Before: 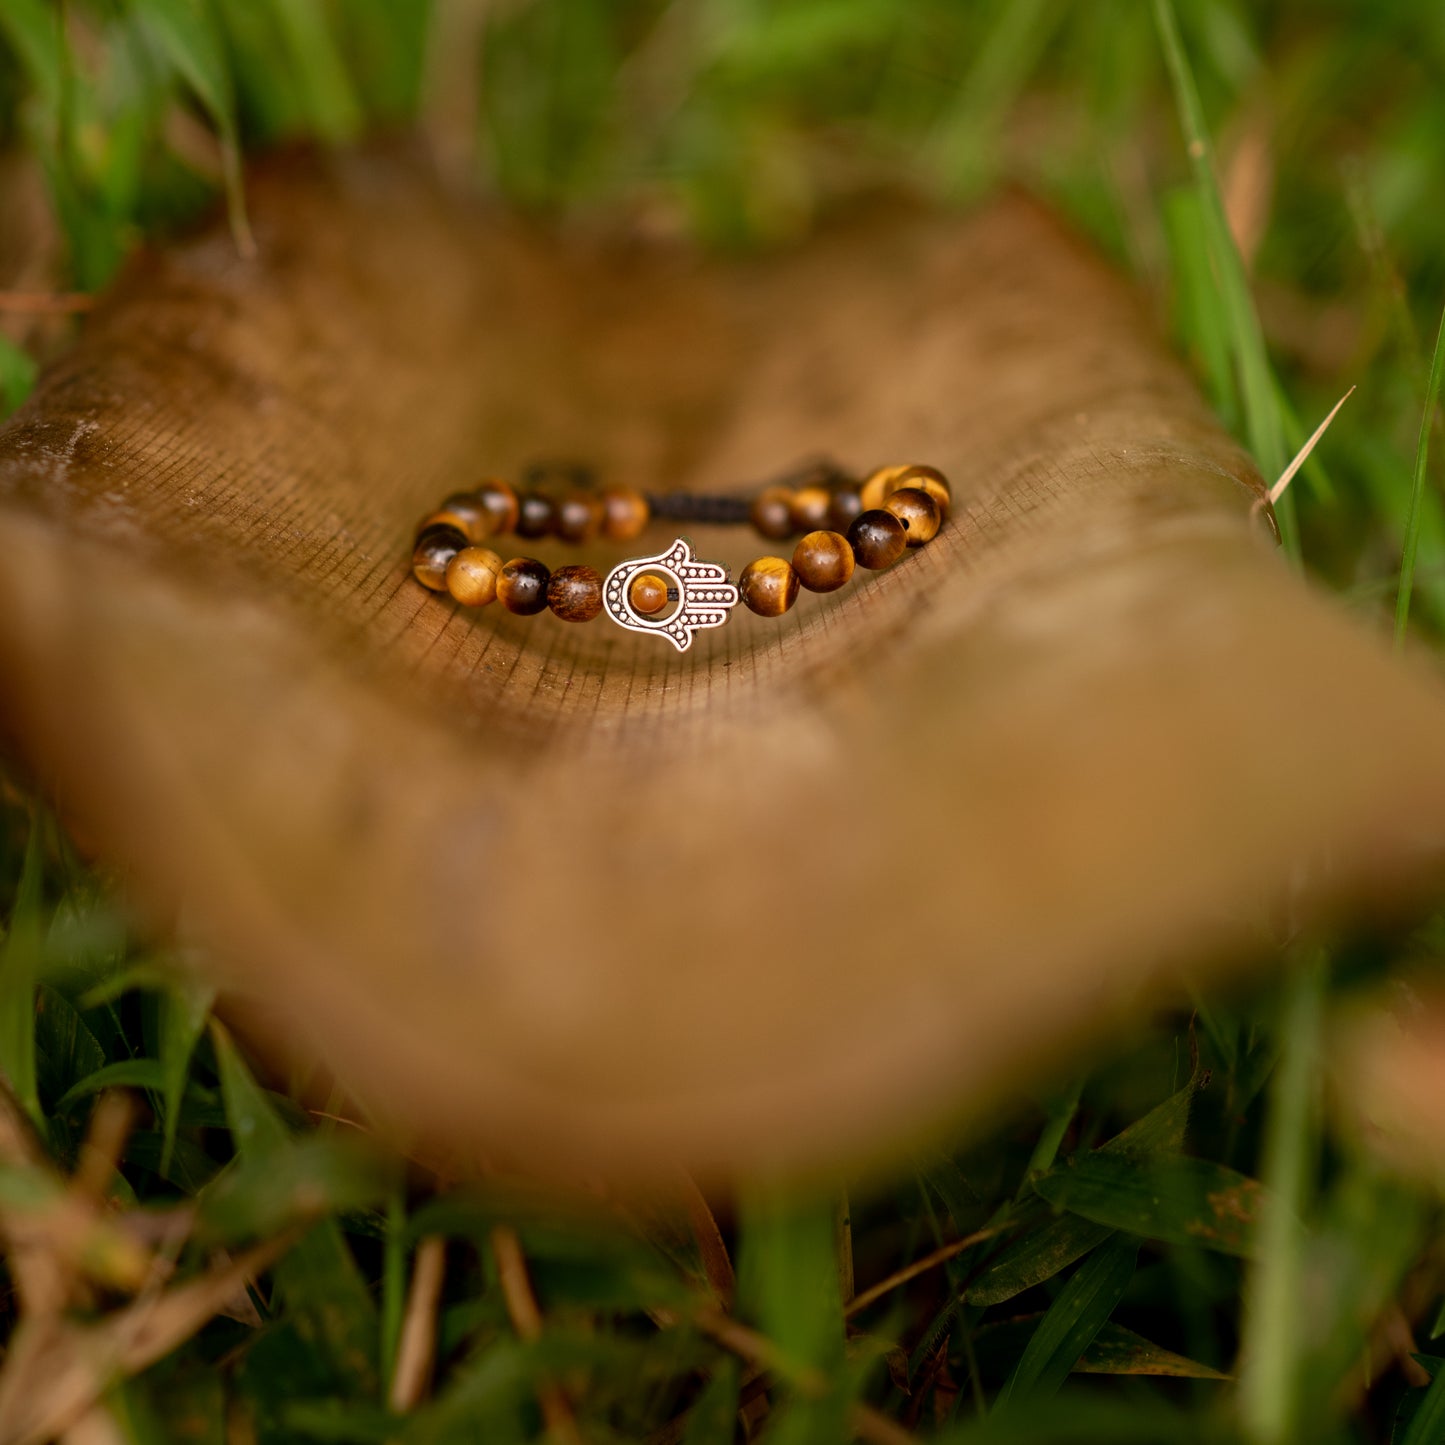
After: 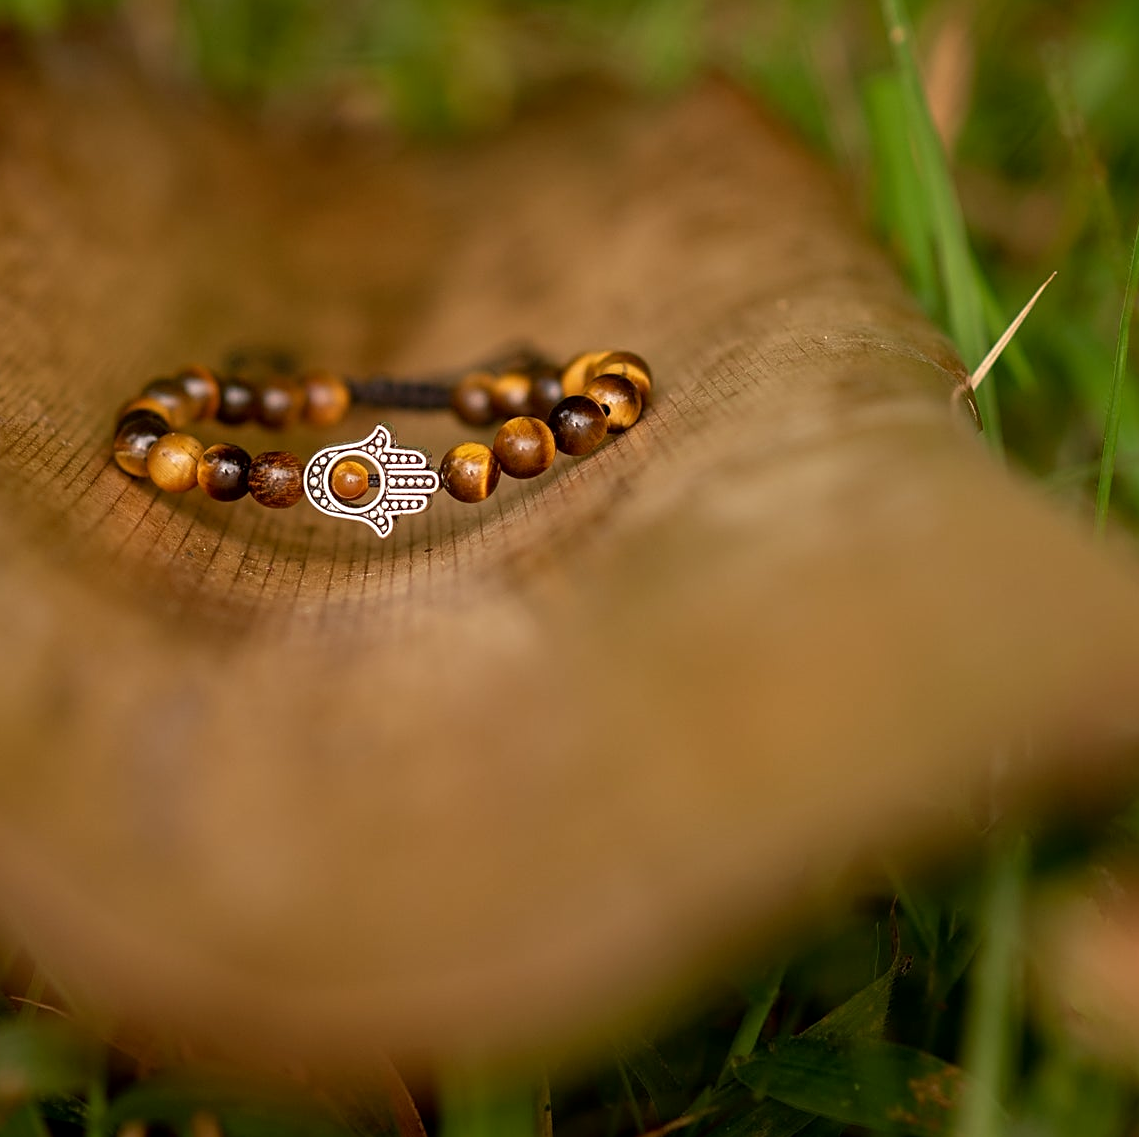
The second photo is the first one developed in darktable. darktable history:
exposure: black level correction 0.001, compensate highlight preservation false
crop and rotate: left 20.74%, top 7.912%, right 0.375%, bottom 13.378%
sharpen: on, module defaults
